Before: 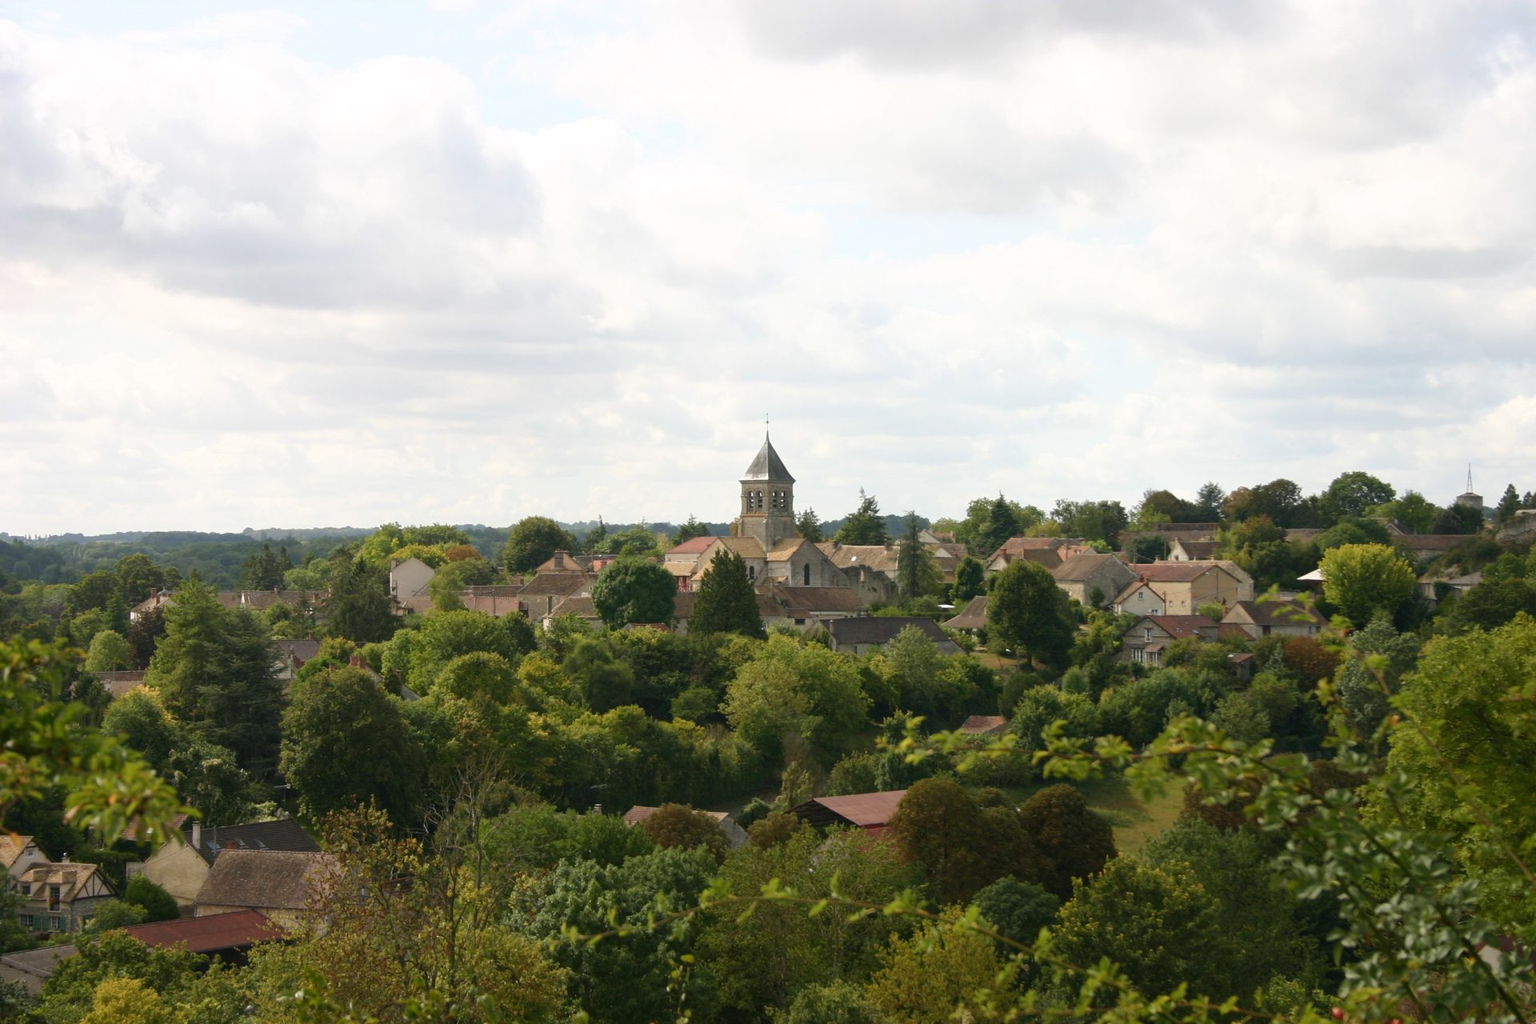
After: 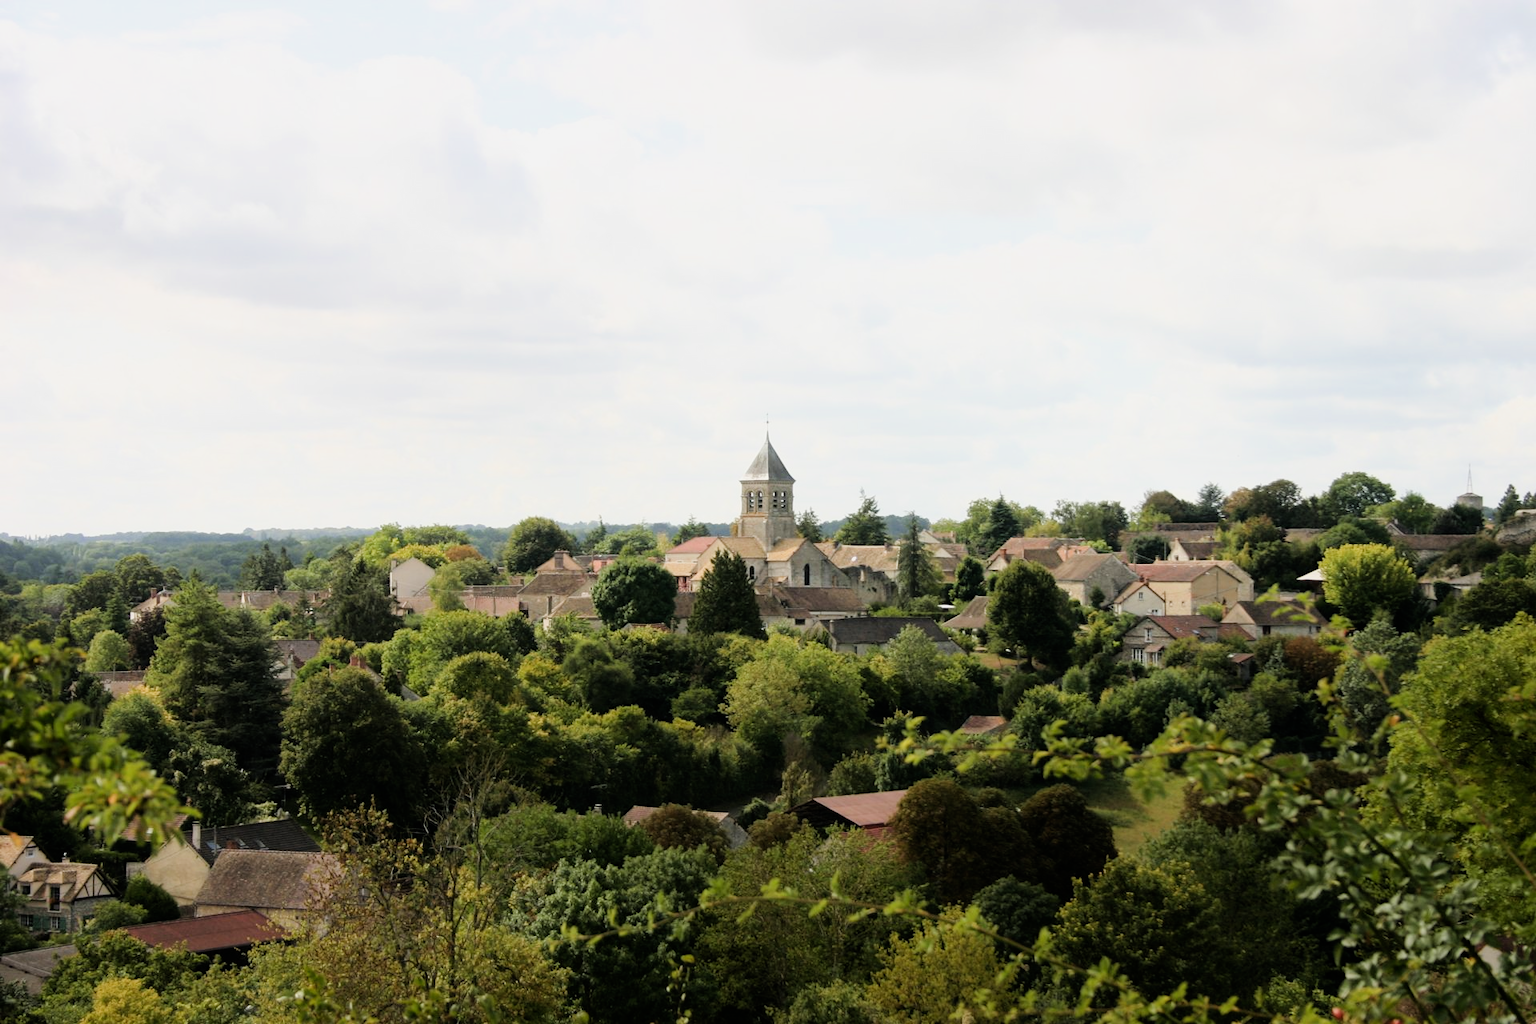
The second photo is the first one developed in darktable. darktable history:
tone equalizer: -8 EV -1.08 EV, -7 EV -0.991 EV, -6 EV -0.858 EV, -5 EV -0.598 EV, -3 EV 0.574 EV, -2 EV 0.868 EV, -1 EV 1 EV, +0 EV 1.06 EV, mask exposure compensation -0.505 EV
filmic rgb: black relative exposure -7.65 EV, white relative exposure 4.56 EV, hardness 3.61
